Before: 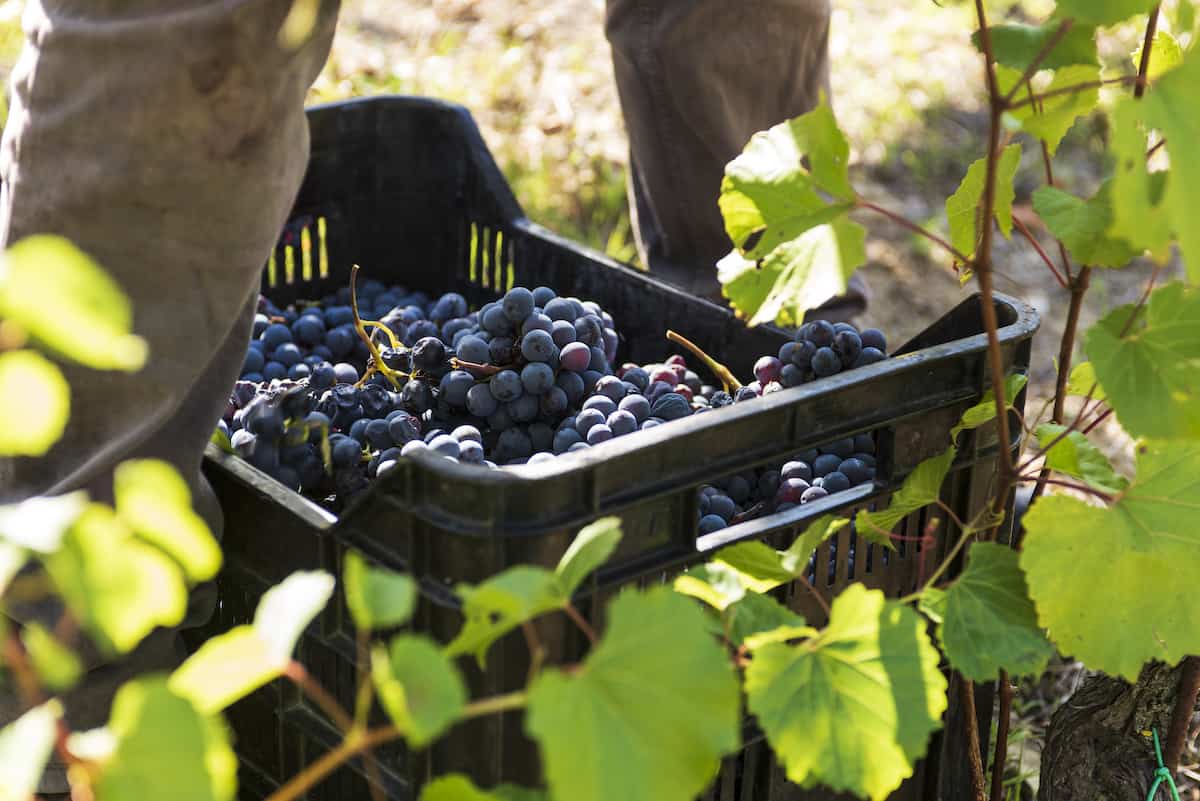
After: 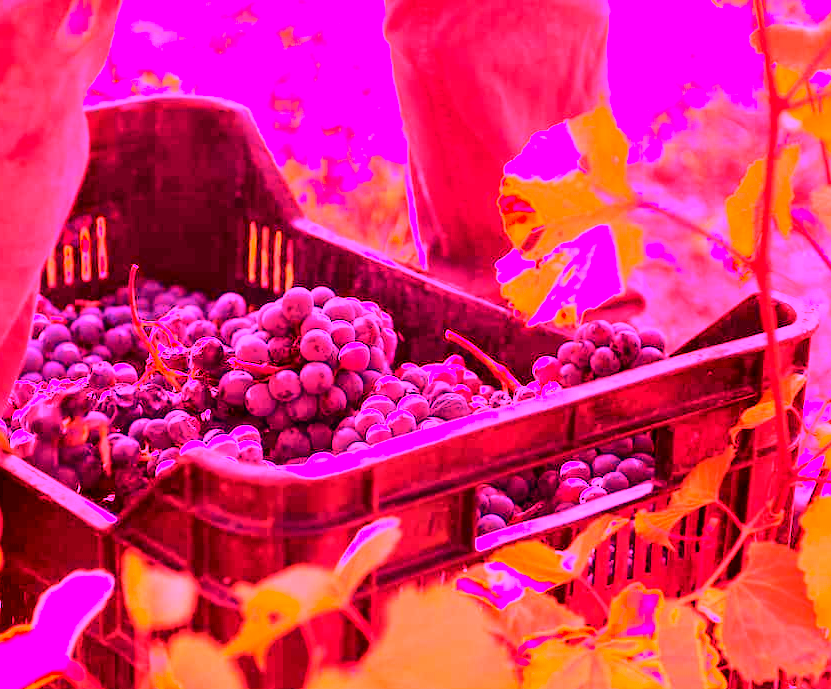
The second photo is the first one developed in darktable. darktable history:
crop: left 18.479%, right 12.2%, bottom 13.971%
tone curve: curves: ch0 [(0, 0.013) (0.175, 0.11) (0.337, 0.304) (0.498, 0.485) (0.78, 0.742) (0.993, 0.954)]; ch1 [(0, 0) (0.294, 0.184) (0.359, 0.34) (0.362, 0.35) (0.43, 0.41) (0.469, 0.463) (0.495, 0.502) (0.54, 0.563) (0.612, 0.641) (1, 1)]; ch2 [(0, 0) (0.44, 0.437) (0.495, 0.502) (0.524, 0.534) (0.557, 0.56) (0.634, 0.654) (0.728, 0.722) (1, 1)], color space Lab, independent channels, preserve colors none
white balance: red 4.26, blue 1.802
